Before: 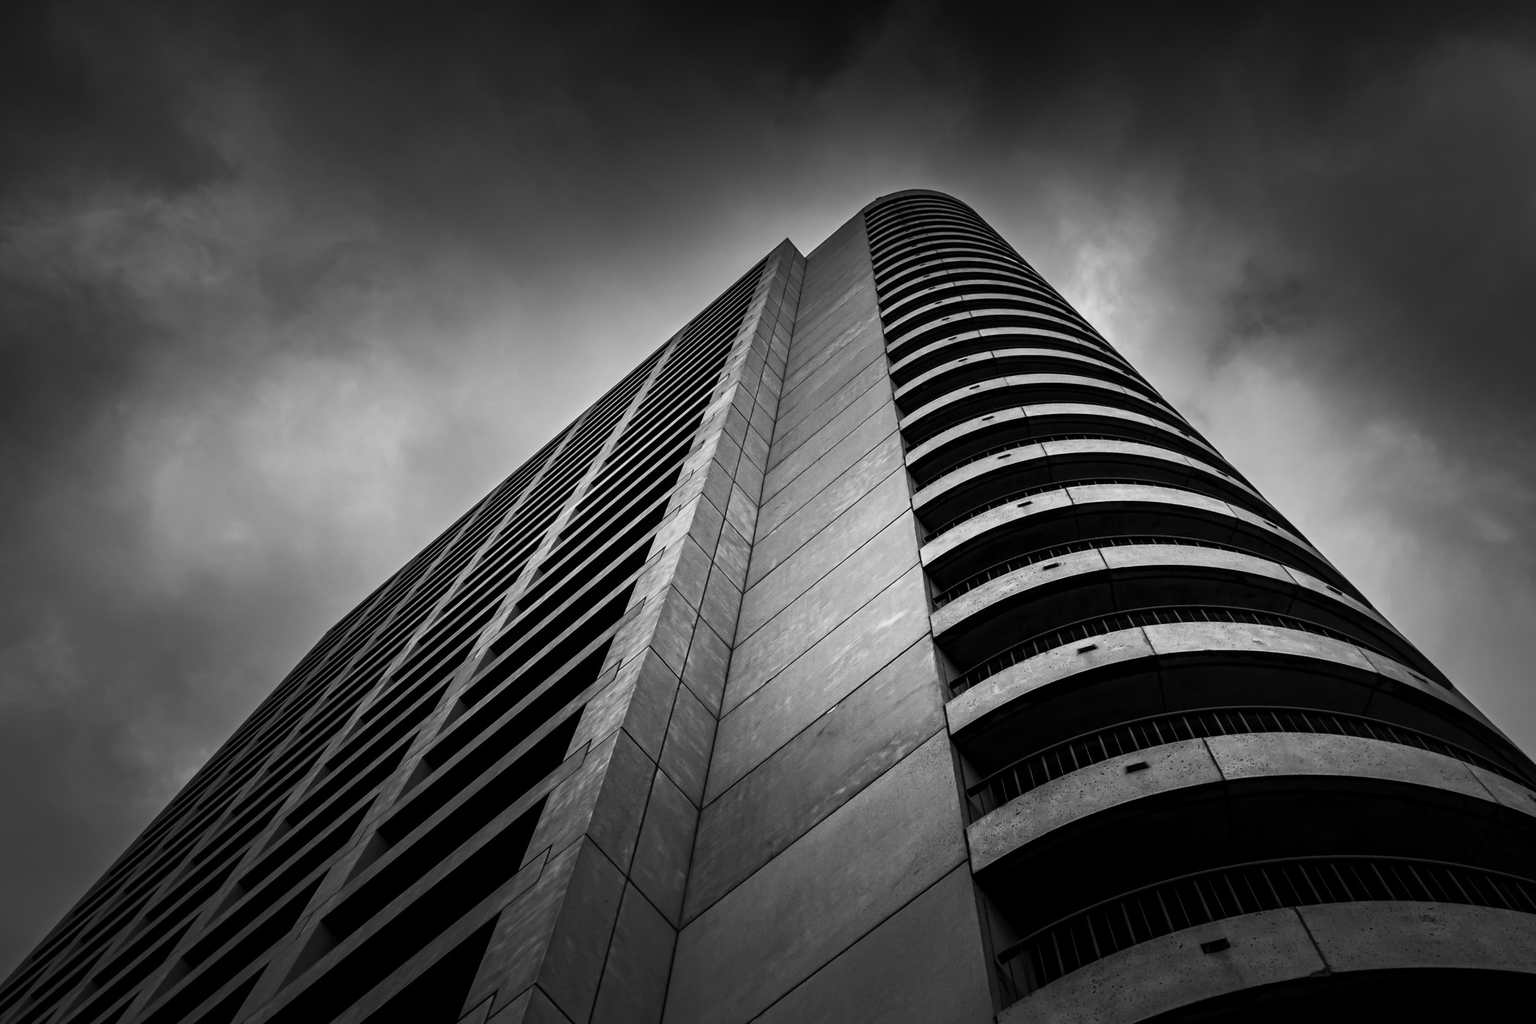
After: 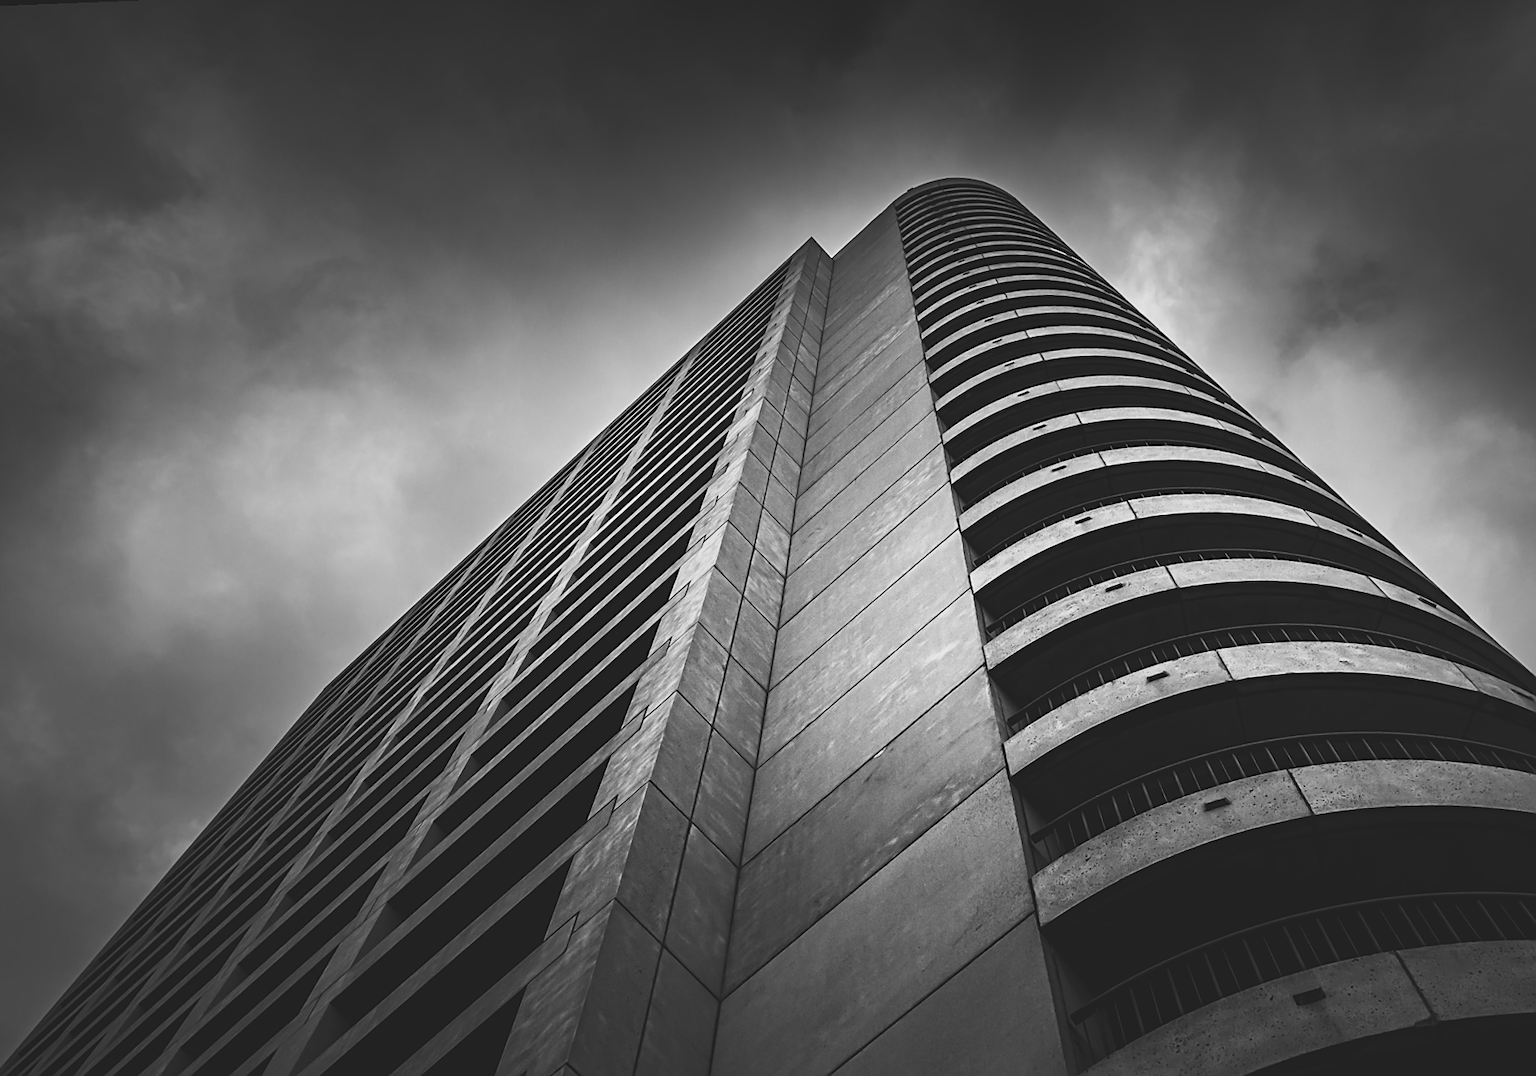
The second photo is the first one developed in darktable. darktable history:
tone curve: curves: ch0 [(0, 0) (0.003, 0.045) (0.011, 0.051) (0.025, 0.057) (0.044, 0.074) (0.069, 0.096) (0.1, 0.125) (0.136, 0.16) (0.177, 0.201) (0.224, 0.242) (0.277, 0.299) (0.335, 0.362) (0.399, 0.432) (0.468, 0.512) (0.543, 0.601) (0.623, 0.691) (0.709, 0.786) (0.801, 0.876) (0.898, 0.927) (1, 1)], preserve colors none
crop: right 4.126%, bottom 0.031%
exposure: black level correction -0.014, exposure -0.193 EV, compensate highlight preservation false
rotate and perspective: rotation -2.12°, lens shift (vertical) 0.009, lens shift (horizontal) -0.008, automatic cropping original format, crop left 0.036, crop right 0.964, crop top 0.05, crop bottom 0.959
sharpen: on, module defaults
